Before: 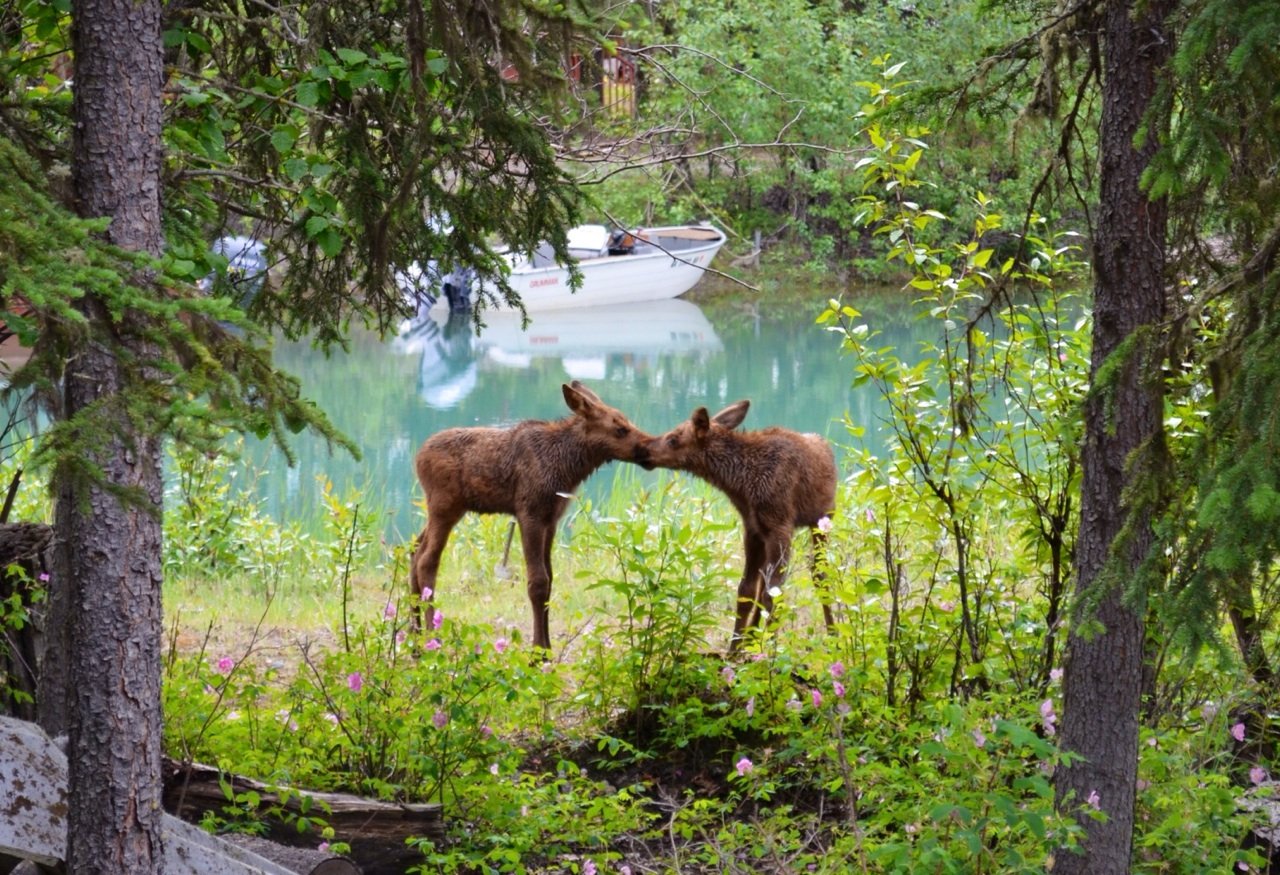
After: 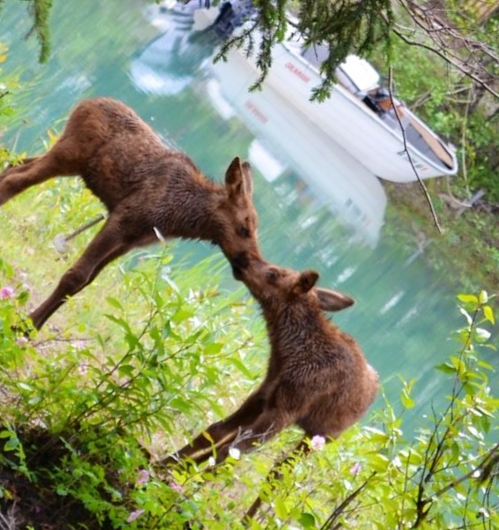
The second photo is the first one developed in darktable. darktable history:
crop and rotate: angle -46.13°, top 16.354%, right 0.983%, bottom 11.692%
